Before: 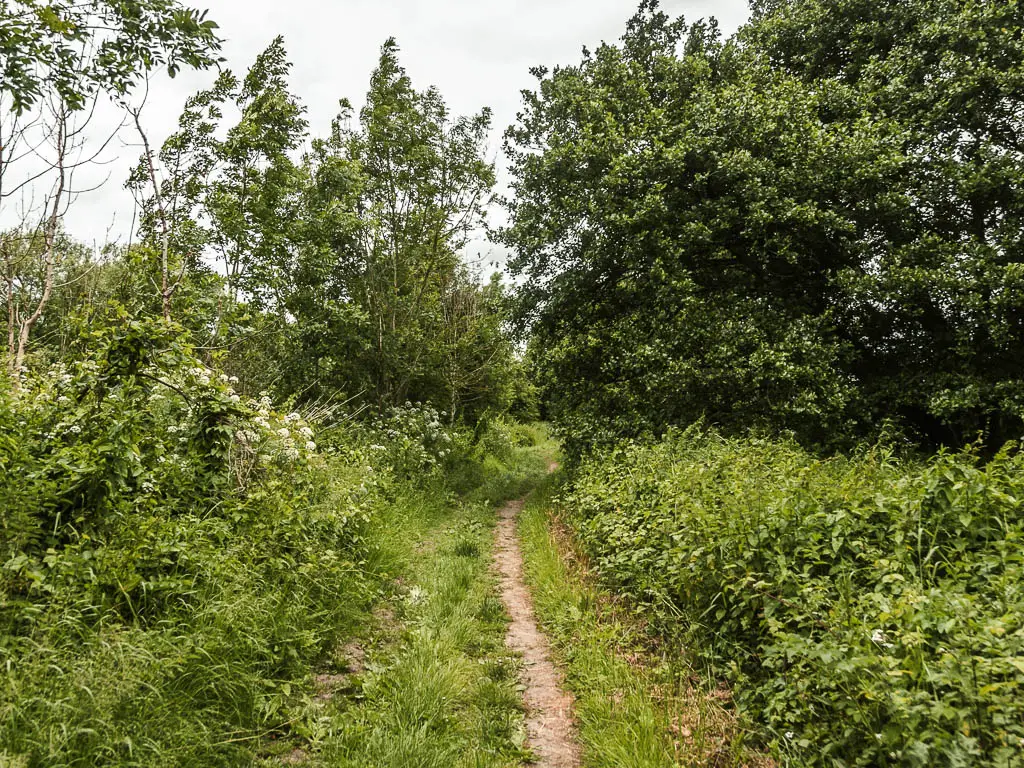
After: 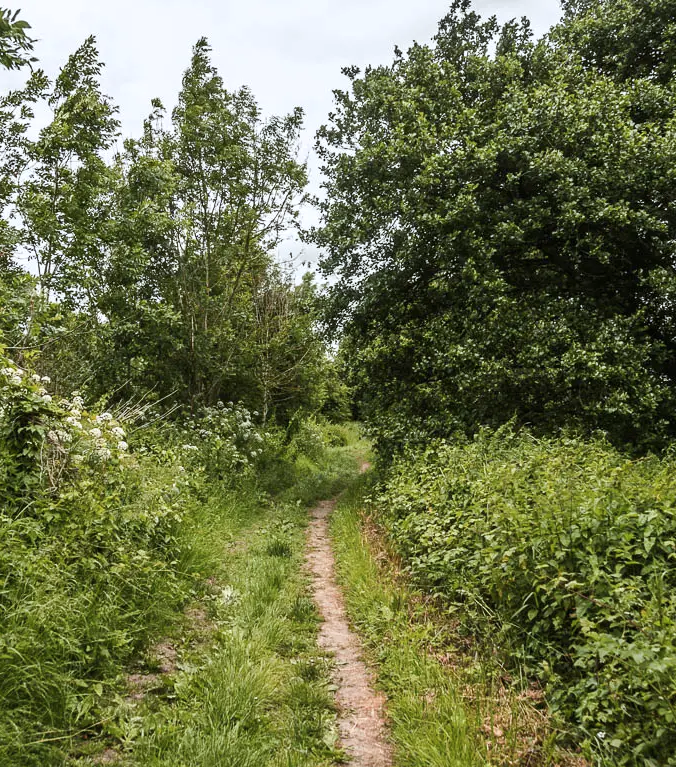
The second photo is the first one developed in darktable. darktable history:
crop and rotate: left 18.413%, right 15.51%
color correction: highlights a* -0.137, highlights b* -5.95, shadows a* -0.124, shadows b* -0.136
